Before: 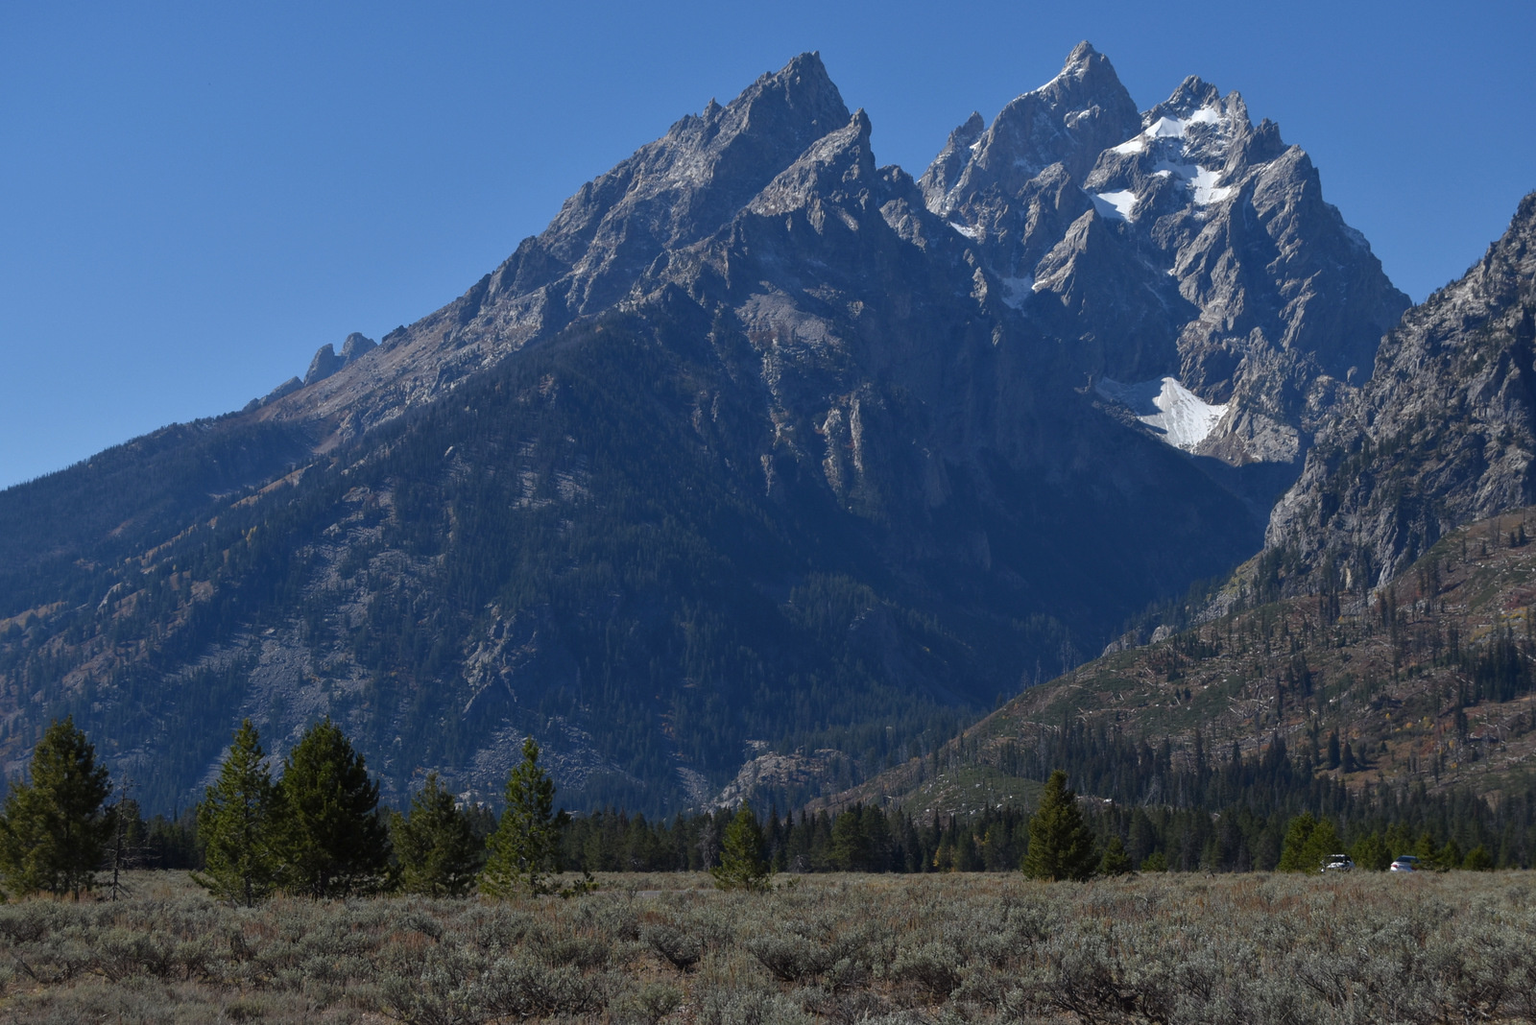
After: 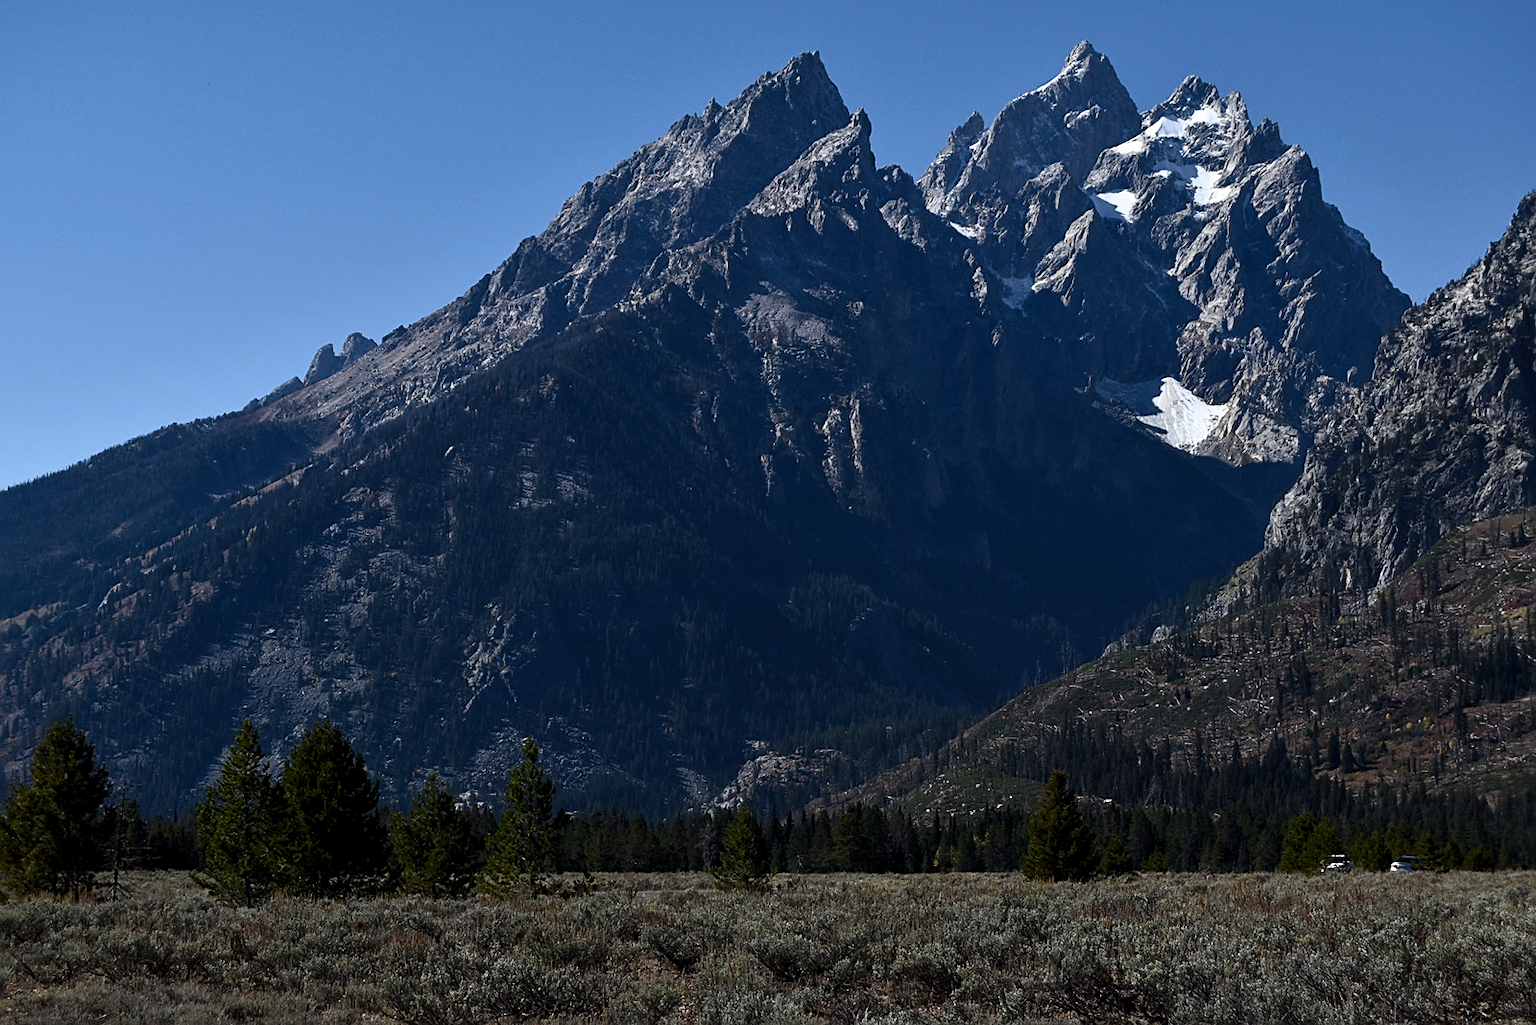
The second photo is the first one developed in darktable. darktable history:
levels: levels [0.026, 0.507, 0.987]
sharpen: on, module defaults
contrast brightness saturation: contrast 0.28
